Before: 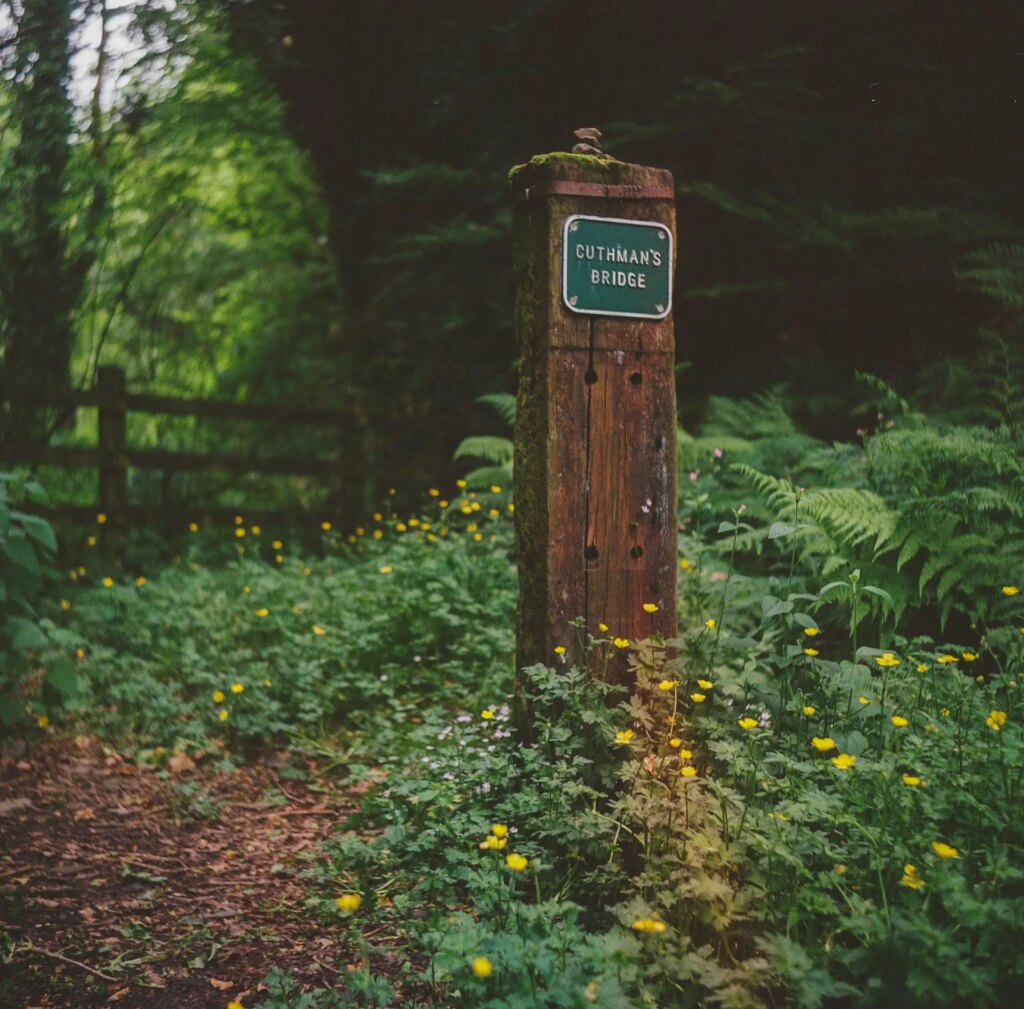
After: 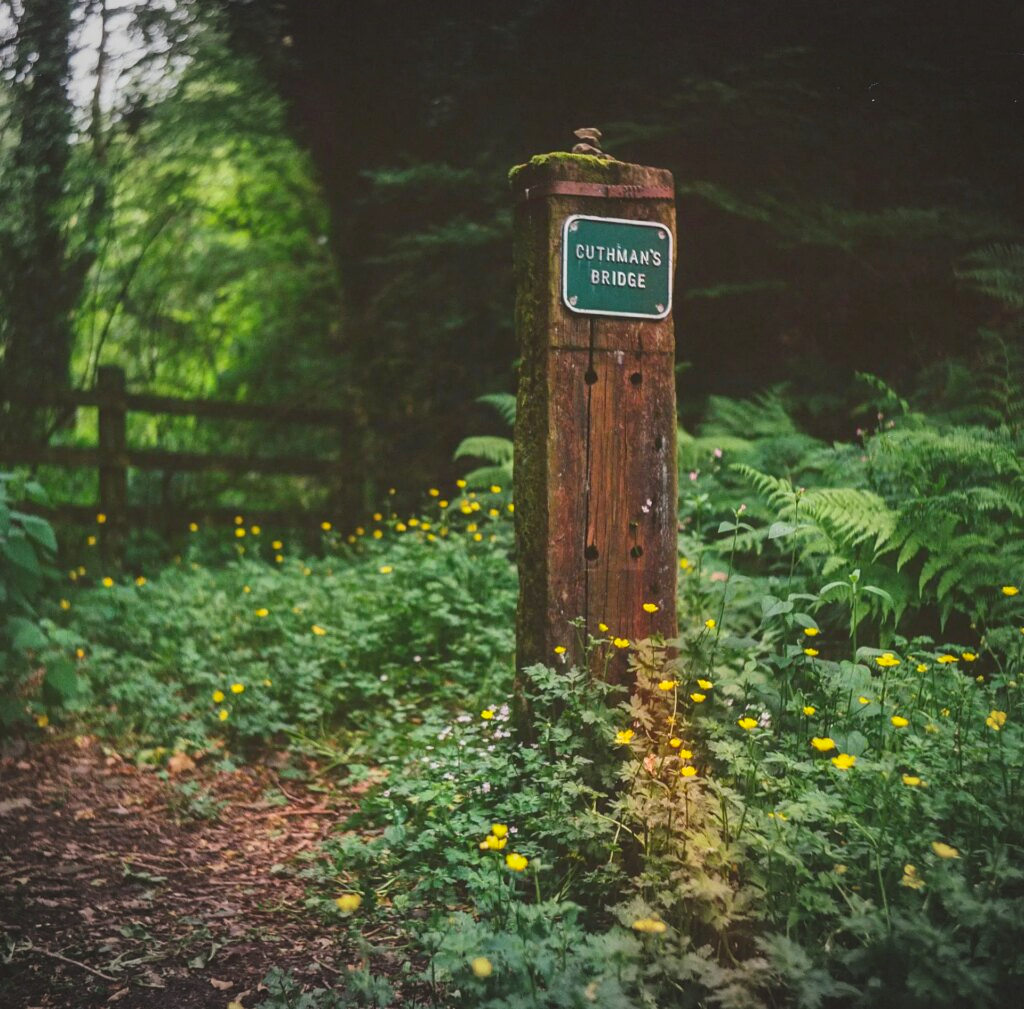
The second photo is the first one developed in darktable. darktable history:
vignetting: fall-off start 100%, brightness -0.282, width/height ratio 1.31
contrast brightness saturation: contrast 0.2, brightness 0.16, saturation 0.22
